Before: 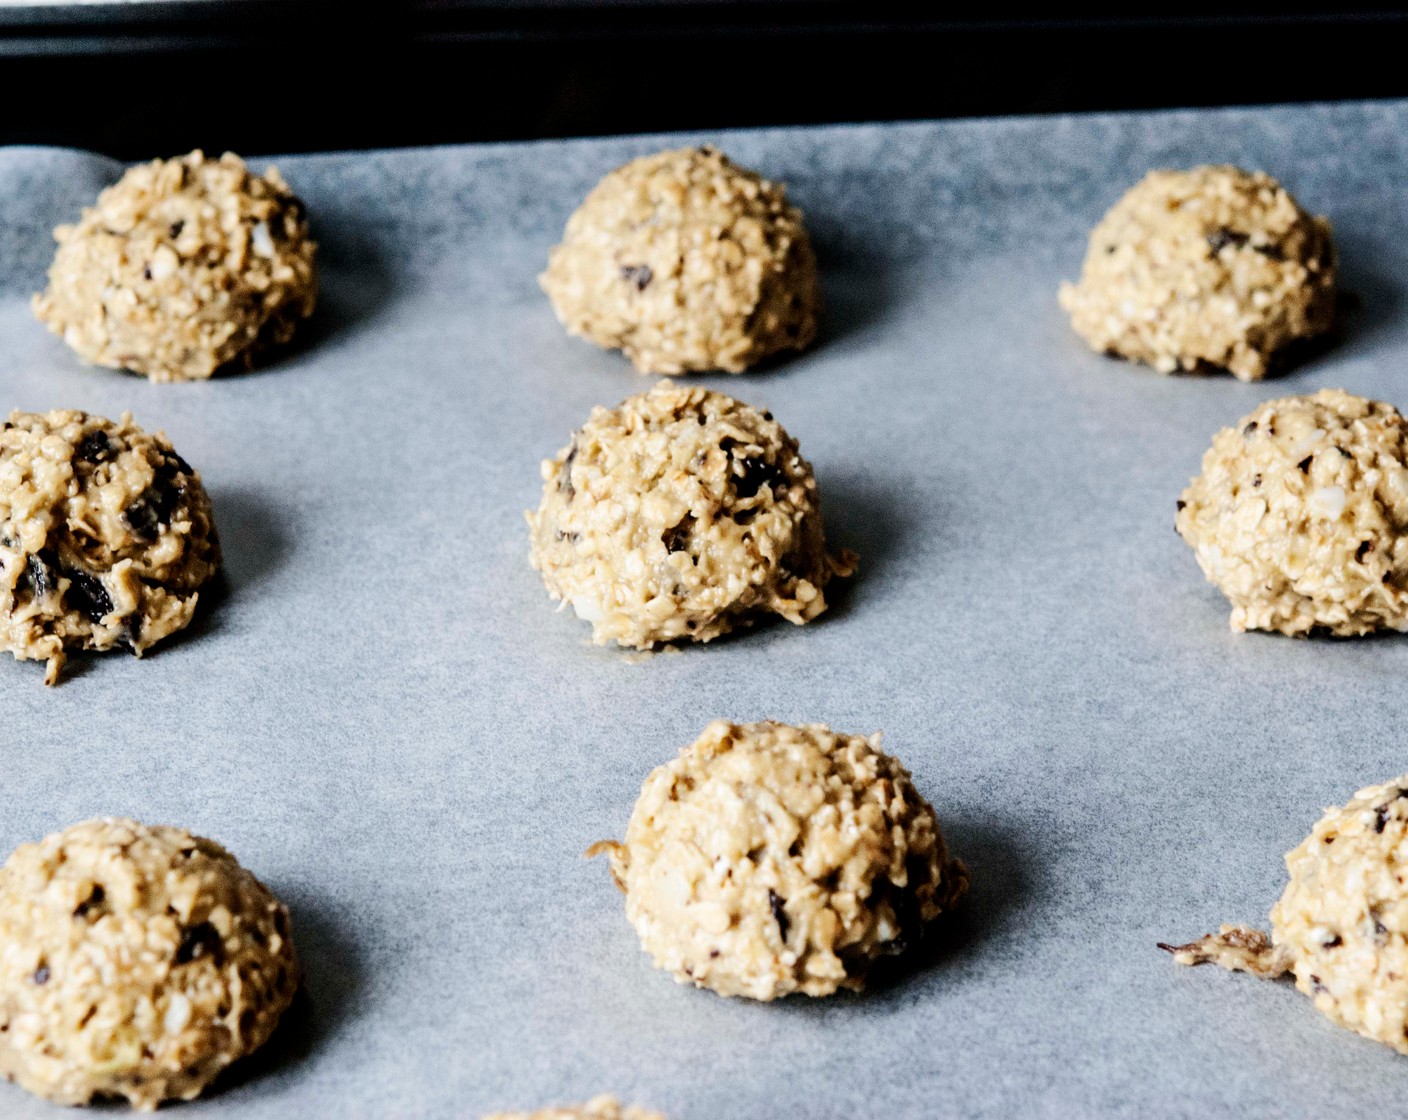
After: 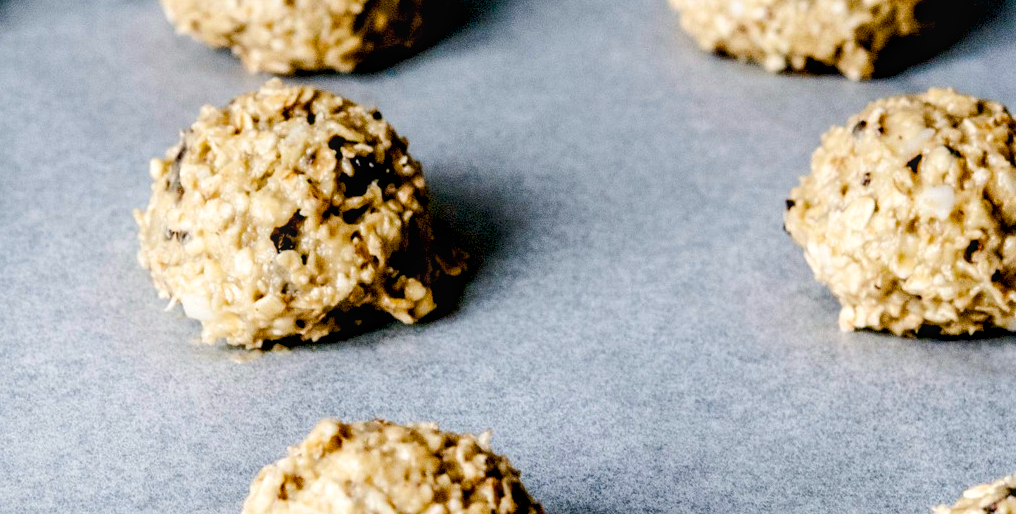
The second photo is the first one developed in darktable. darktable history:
color balance rgb: shadows lift › chroma 0.873%, shadows lift › hue 114.52°, power › chroma 0.26%, power › hue 62.9°, highlights gain › luminance 0.983%, highlights gain › chroma 0.381%, highlights gain › hue 43.58°, linear chroma grading › shadows -7.984%, linear chroma grading › global chroma 9.759%, perceptual saturation grading › global saturation 45.977%, perceptual saturation grading › highlights -50.344%, perceptual saturation grading › shadows 30.097%
exposure: black level correction 0.01, exposure 0.017 EV, compensate exposure bias true, compensate highlight preservation false
local contrast: on, module defaults
crop and rotate: left 27.817%, top 26.964%, bottom 27.087%
